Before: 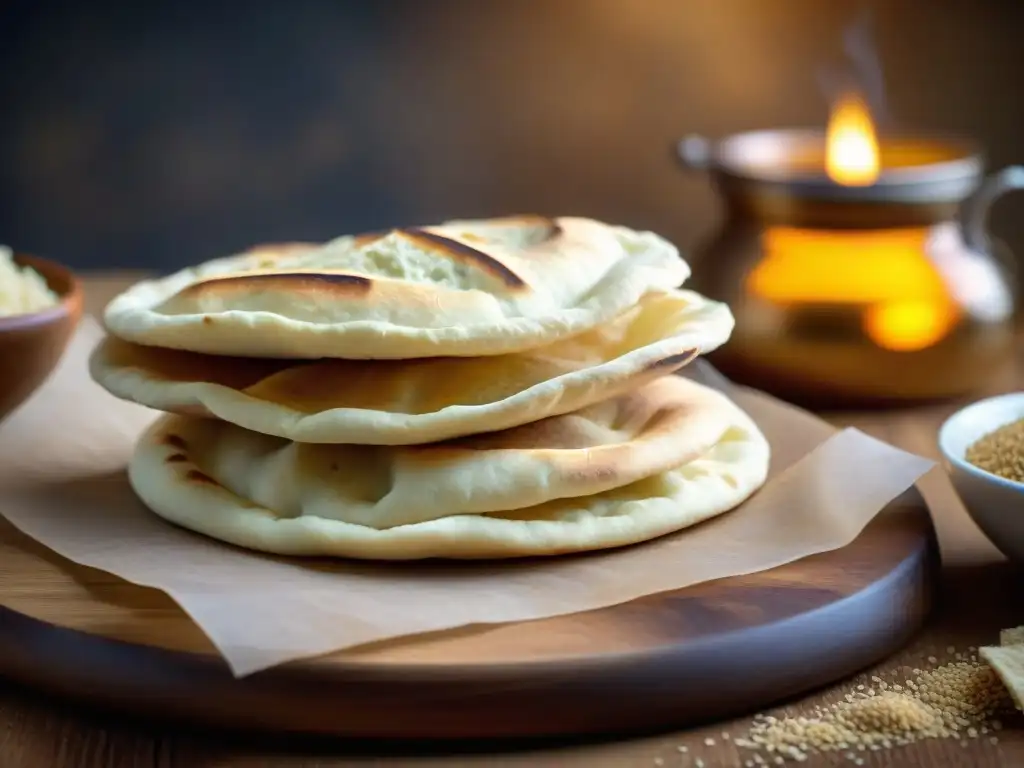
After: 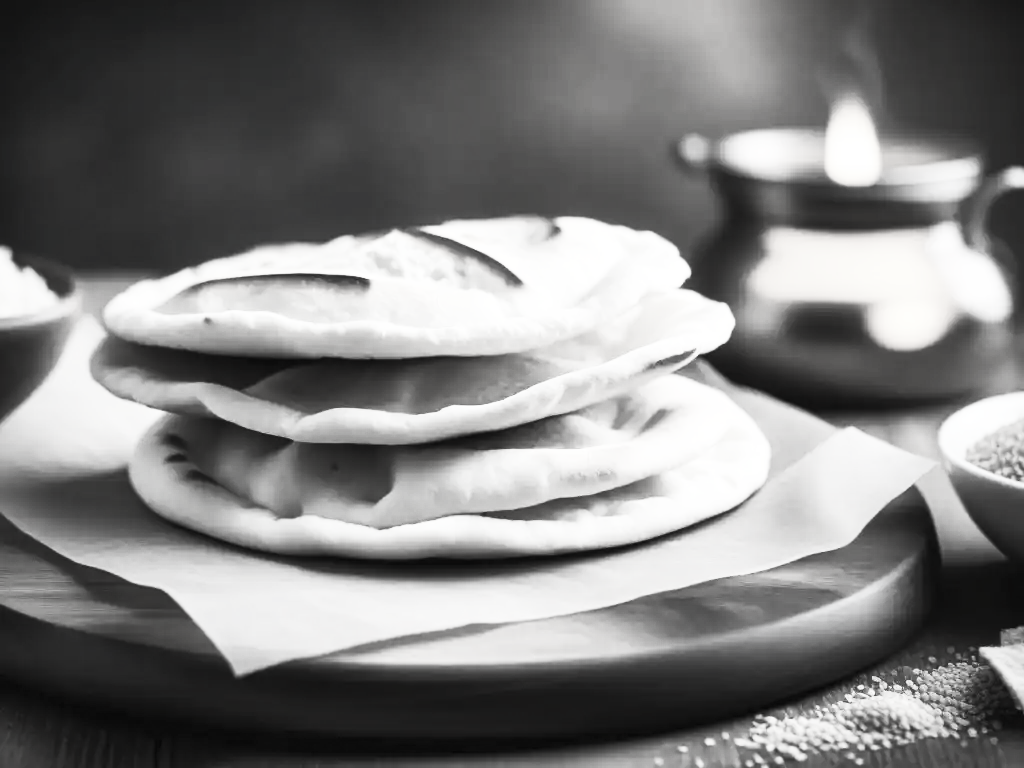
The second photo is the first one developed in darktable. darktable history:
contrast brightness saturation: contrast 0.544, brightness 0.456, saturation -0.983
